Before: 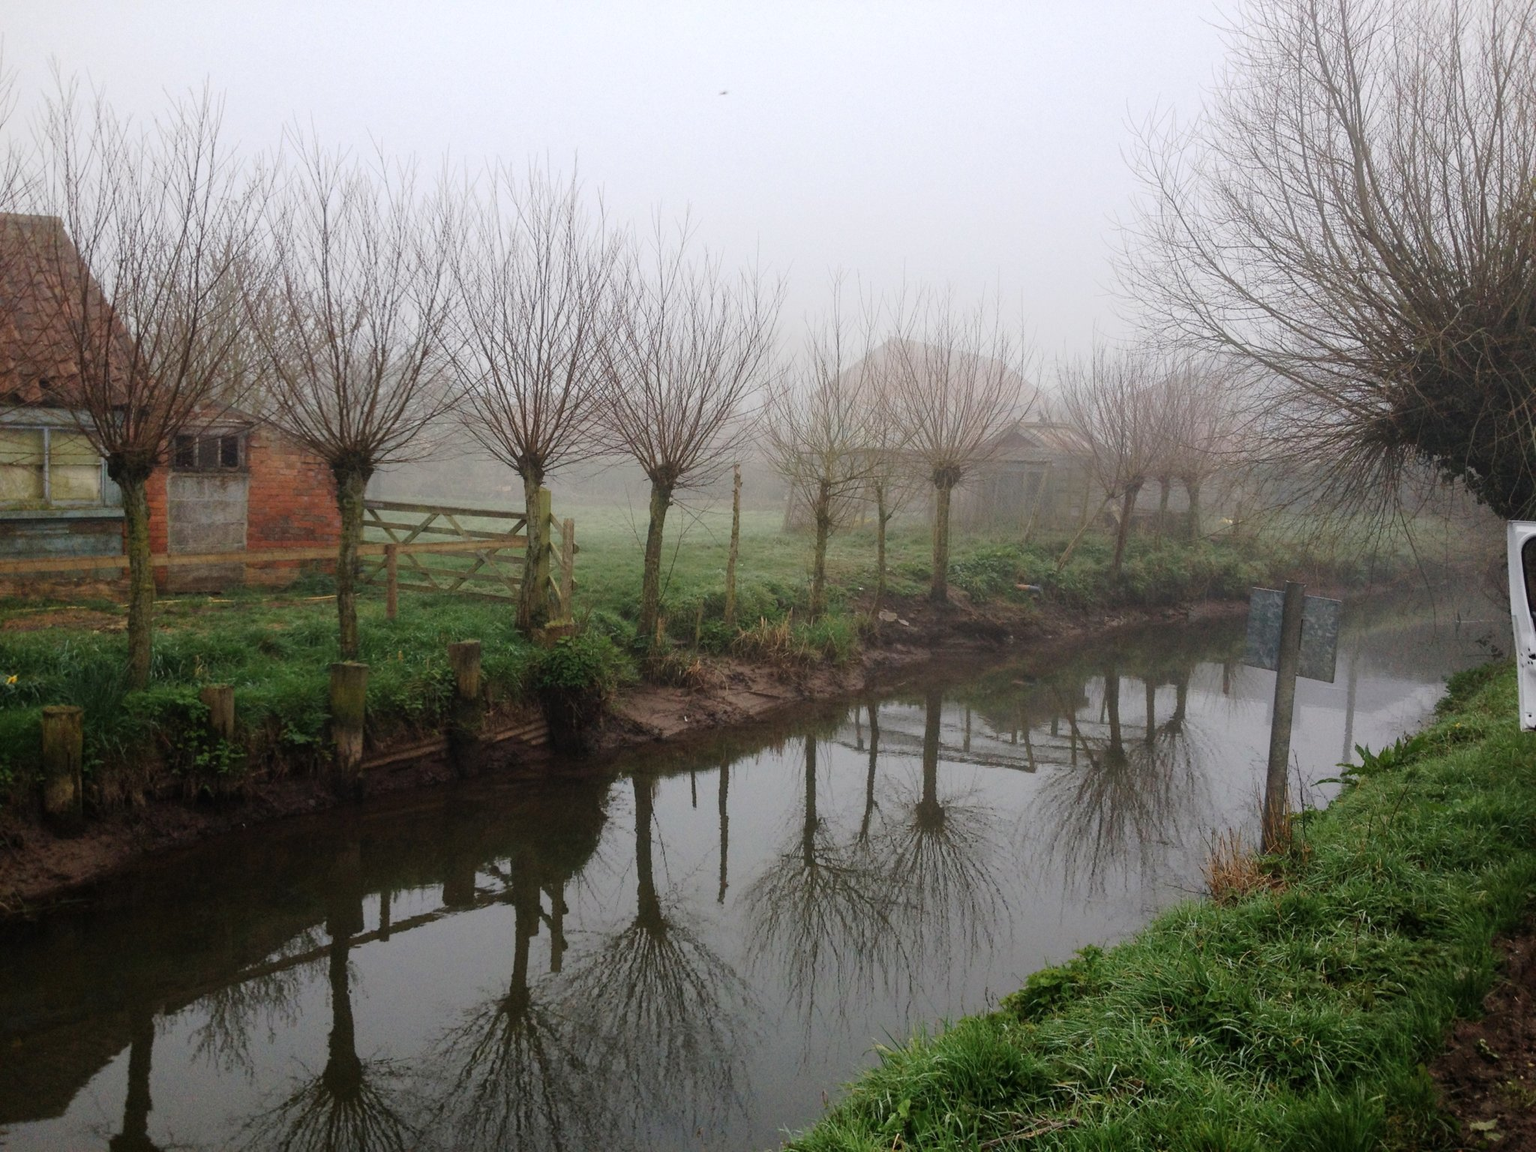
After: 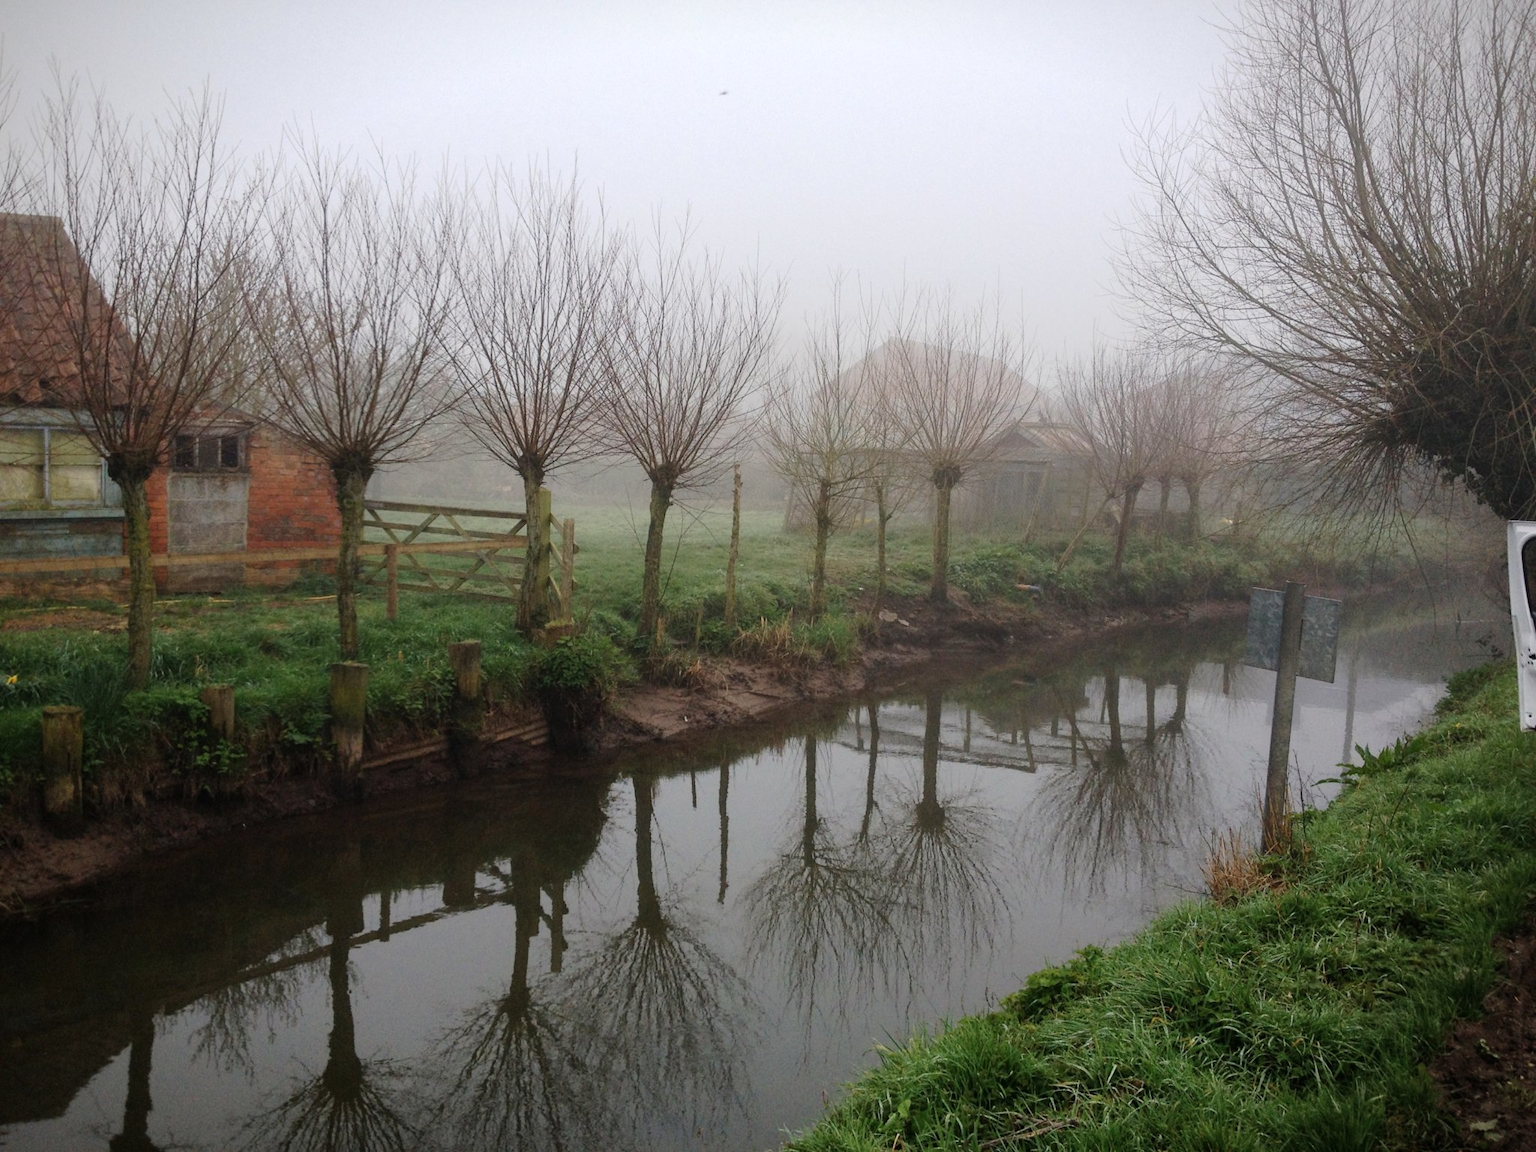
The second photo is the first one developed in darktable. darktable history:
vignetting: fall-off start 100.14%, brightness -0.429, saturation -0.193, width/height ratio 1.303
